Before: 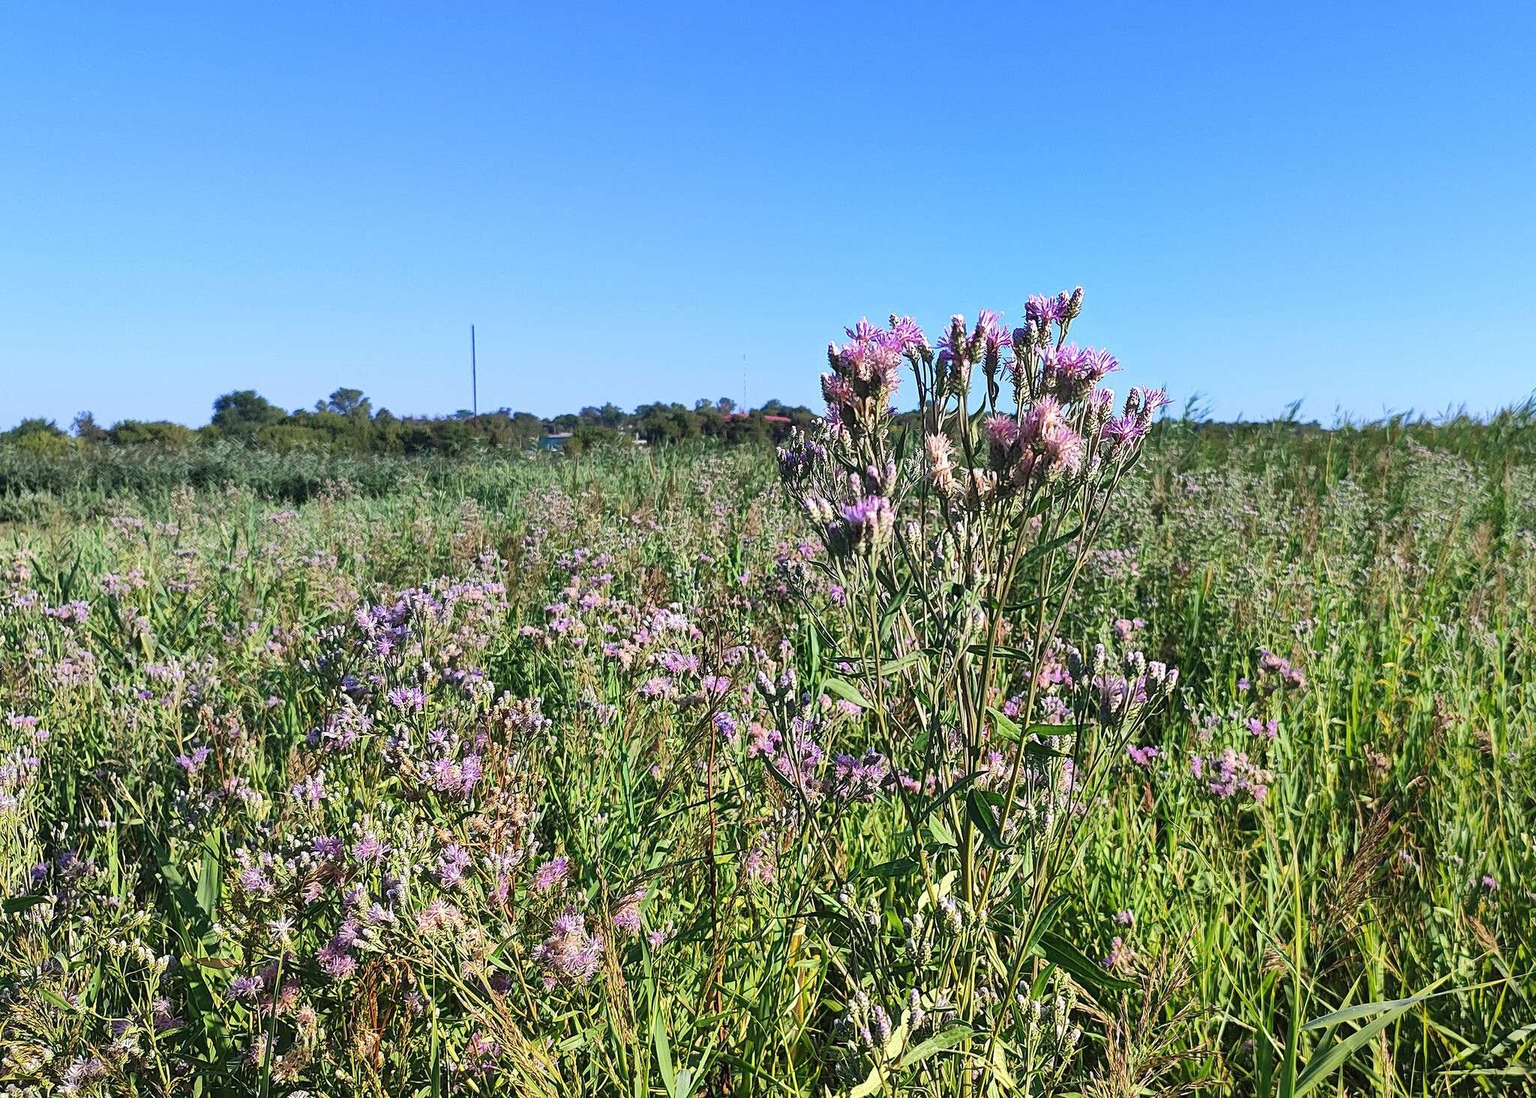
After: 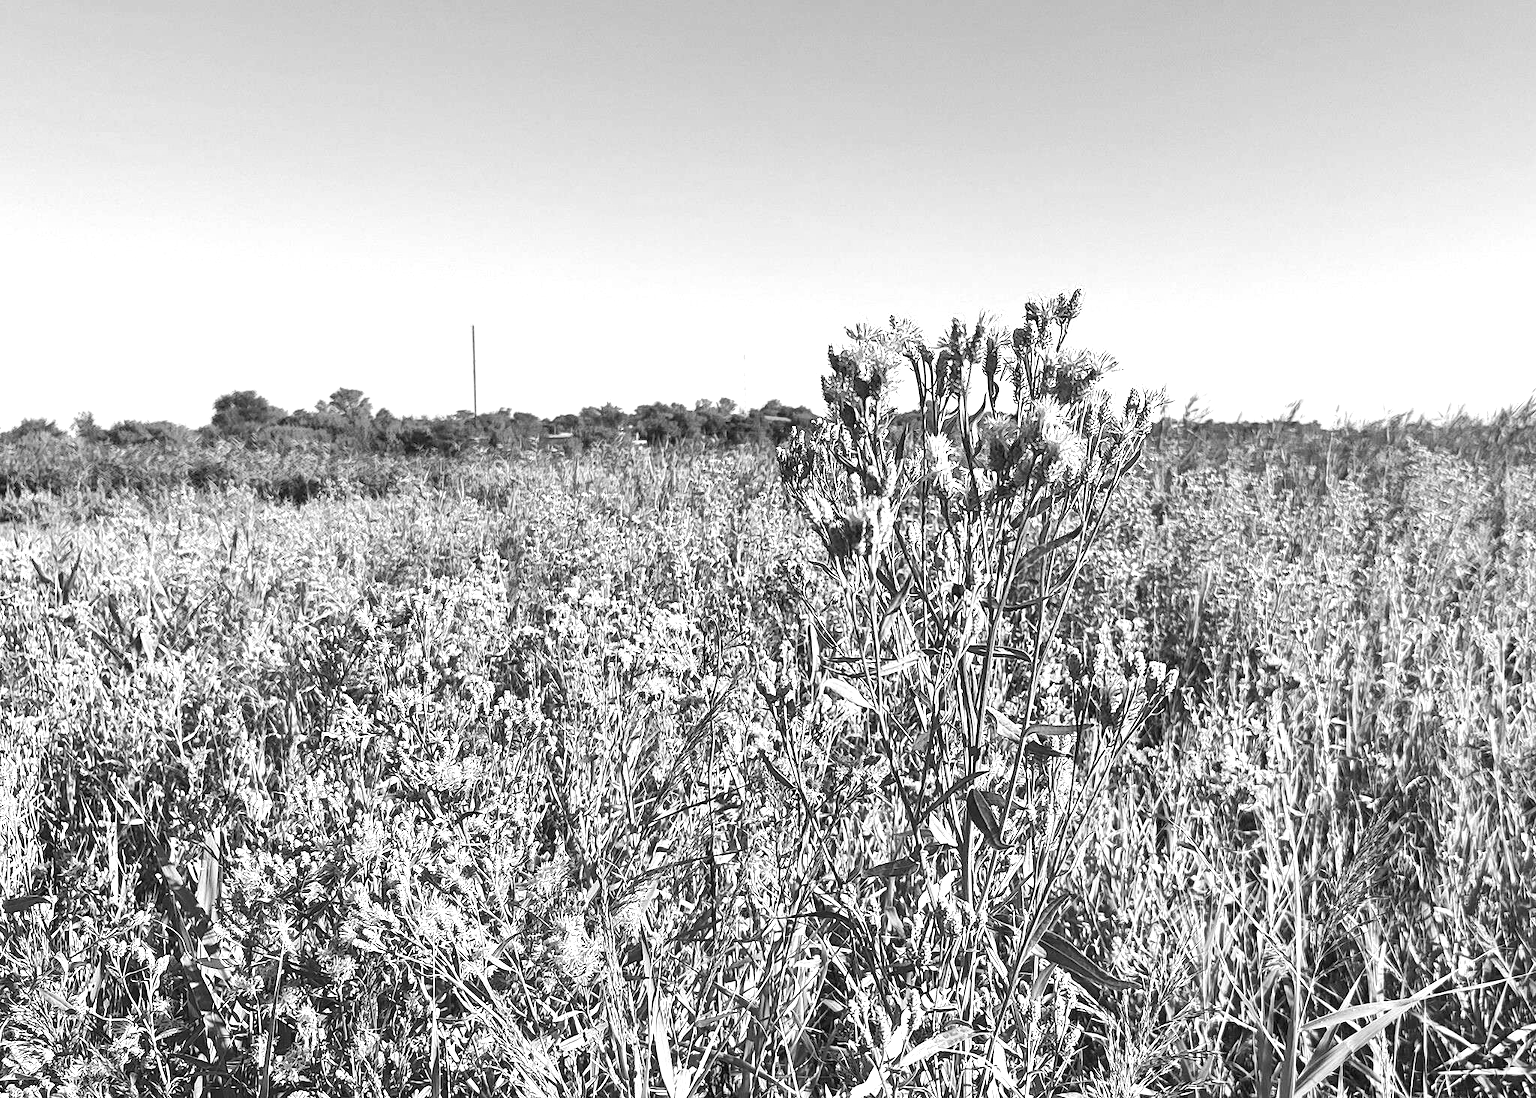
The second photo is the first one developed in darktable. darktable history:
white balance: red 1.123, blue 0.83
monochrome: on, module defaults
exposure: black level correction 0, exposure 0.9 EV, compensate highlight preservation false
tone curve: curves: ch0 [(0, 0) (0.003, 0.003) (0.011, 0.011) (0.025, 0.025) (0.044, 0.044) (0.069, 0.069) (0.1, 0.099) (0.136, 0.135) (0.177, 0.177) (0.224, 0.224) (0.277, 0.276) (0.335, 0.334) (0.399, 0.398) (0.468, 0.467) (0.543, 0.565) (0.623, 0.641) (0.709, 0.723) (0.801, 0.81) (0.898, 0.902) (1, 1)], preserve colors none
